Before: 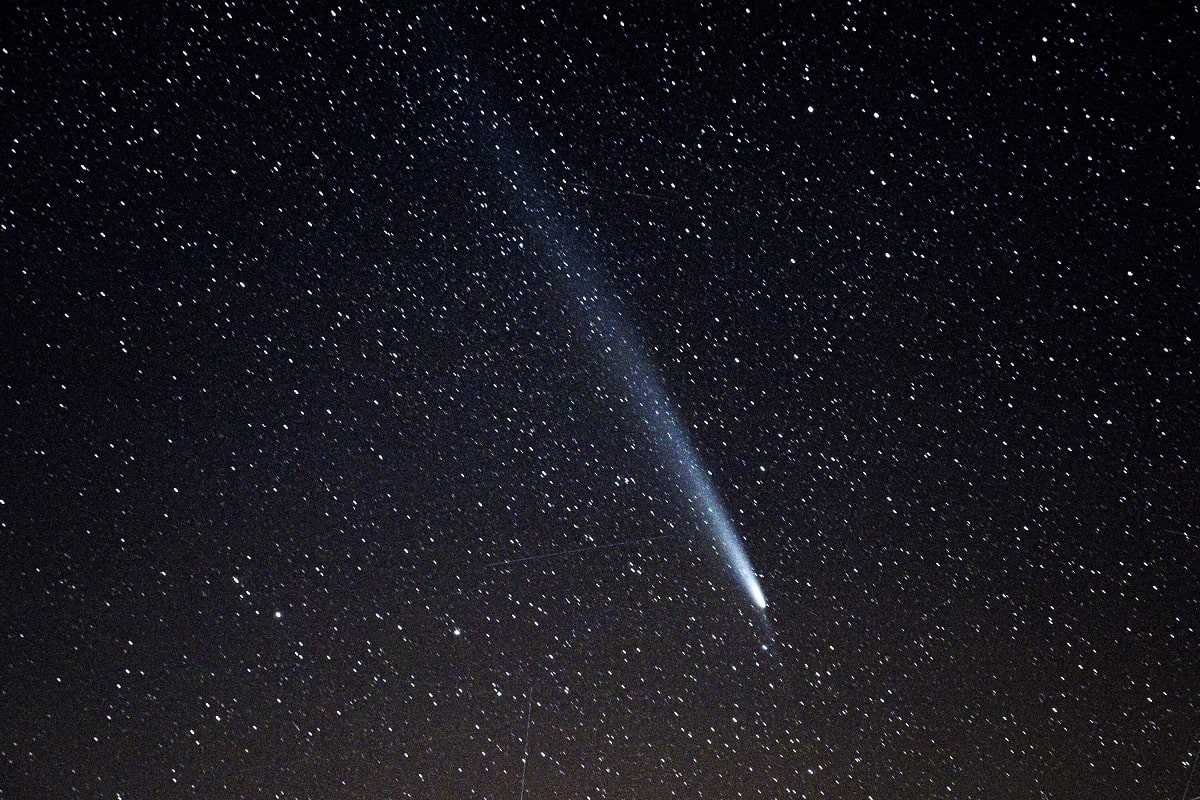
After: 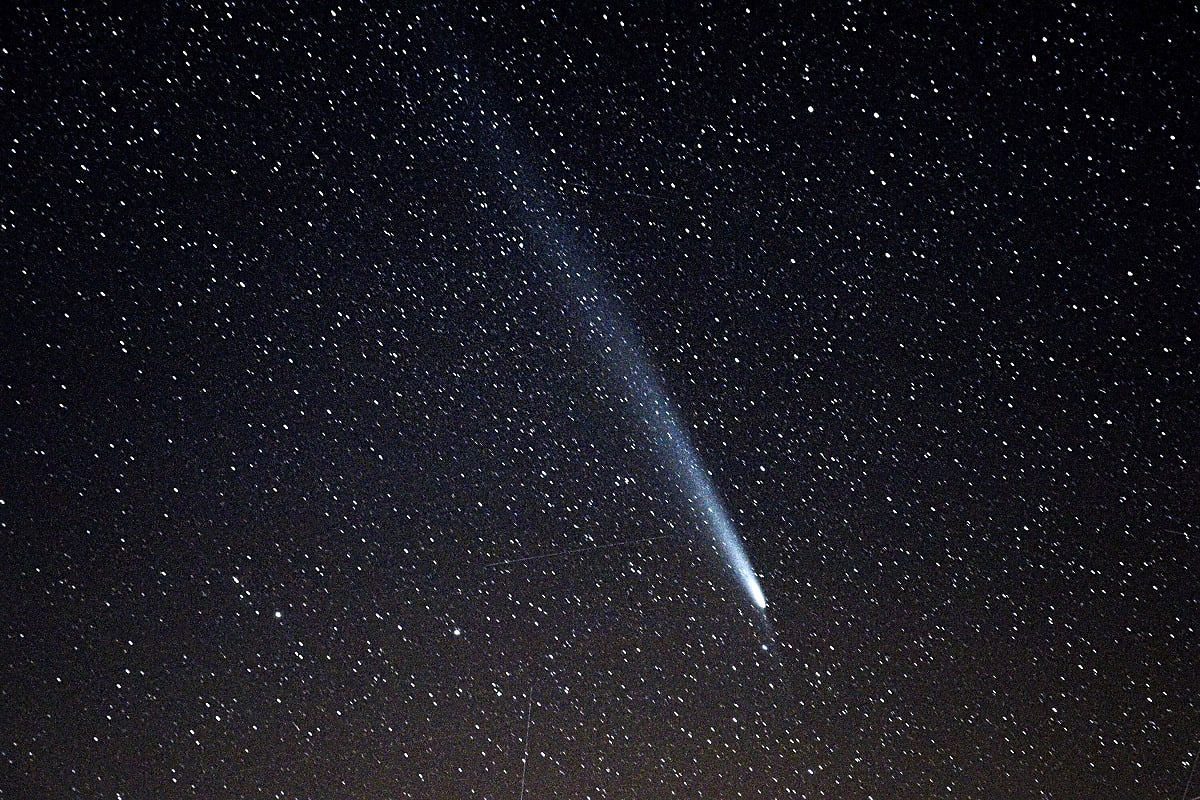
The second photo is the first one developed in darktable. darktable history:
sharpen: radius 1.836, amount 0.409, threshold 1.374
exposure: exposure 0.194 EV, compensate exposure bias true, compensate highlight preservation false
